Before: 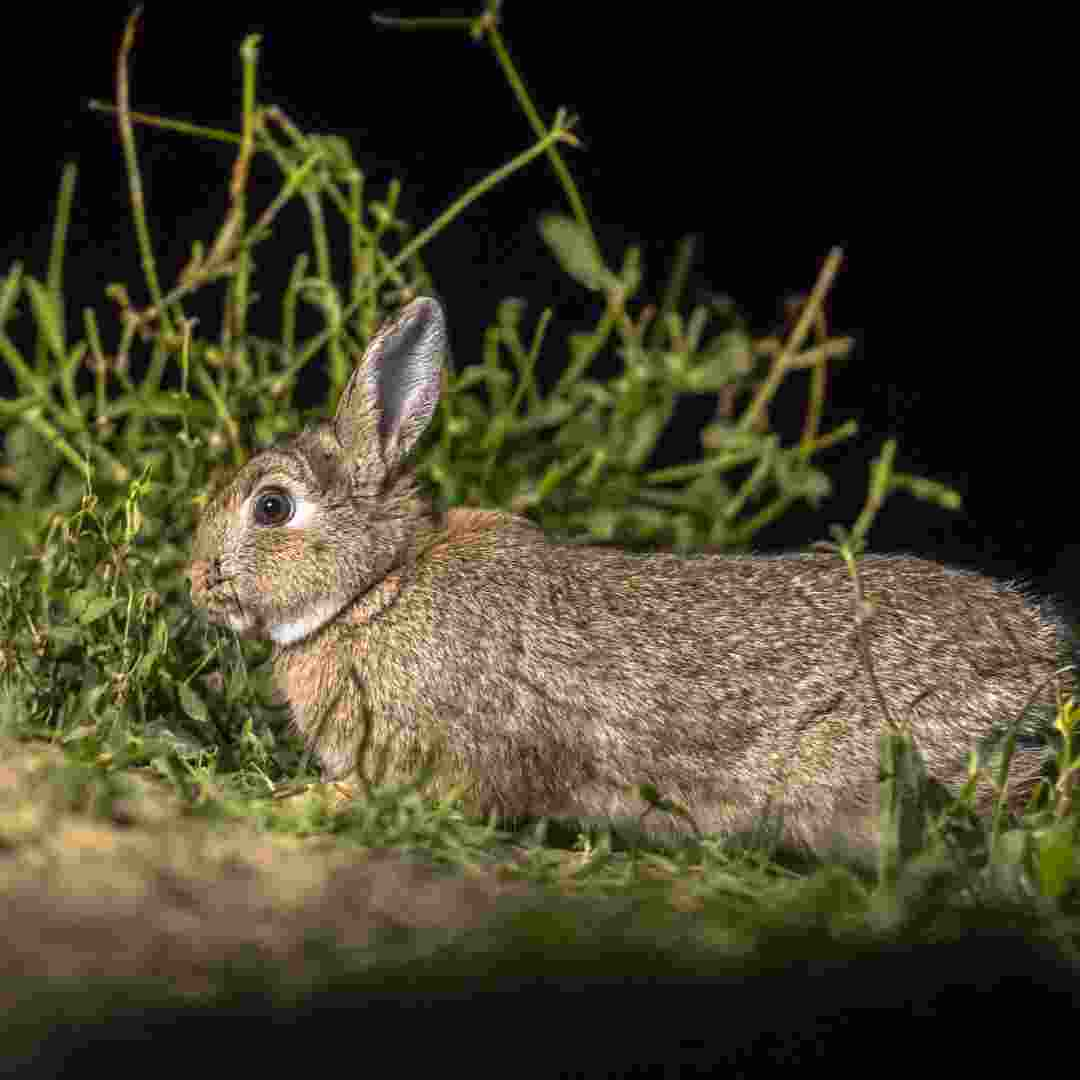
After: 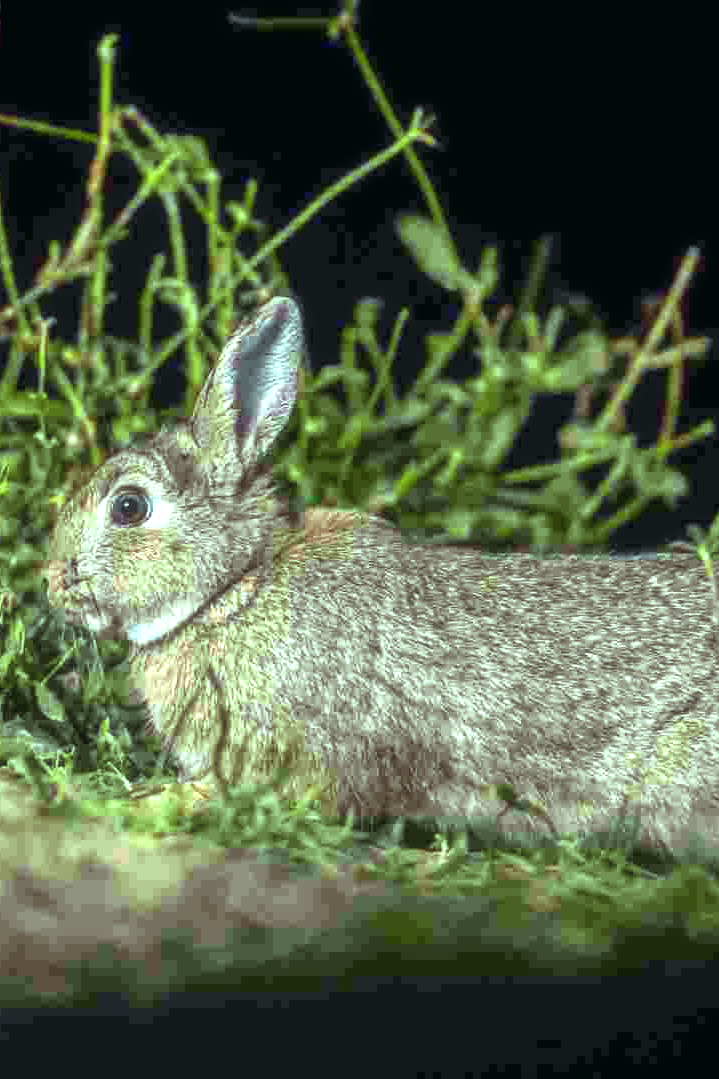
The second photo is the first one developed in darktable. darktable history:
haze removal: strength -0.1, adaptive false
crop and rotate: left 13.342%, right 19.991%
exposure: black level correction 0, exposure 0.5 EV, compensate highlight preservation false
color balance: mode lift, gamma, gain (sRGB), lift [0.997, 0.979, 1.021, 1.011], gamma [1, 1.084, 0.916, 0.998], gain [1, 0.87, 1.13, 1.101], contrast 4.55%, contrast fulcrum 38.24%, output saturation 104.09%
